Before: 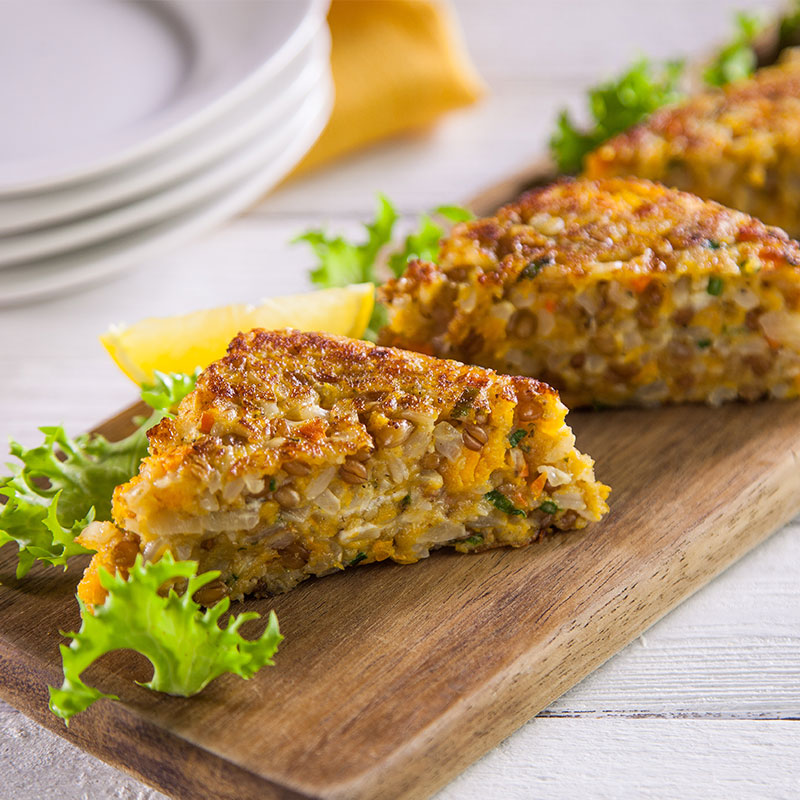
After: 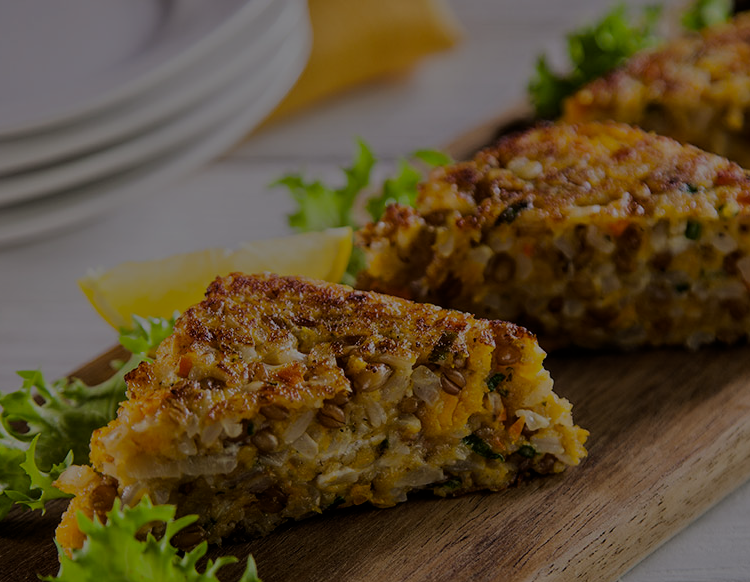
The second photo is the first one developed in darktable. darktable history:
crop: left 2.829%, top 7.012%, right 3.405%, bottom 20.137%
shadows and highlights: shadows -20.26, white point adjustment -1.94, highlights -35.1
filmic rgb: black relative exposure -7.65 EV, white relative exposure 4.56 EV, hardness 3.61
tone equalizer: -8 EV -1.99 EV, -7 EV -2 EV, -6 EV -1.99 EV, -5 EV -1.98 EV, -4 EV -1.99 EV, -3 EV -1.99 EV, -2 EV -1.98 EV, -1 EV -1.61 EV, +0 EV -2 EV
